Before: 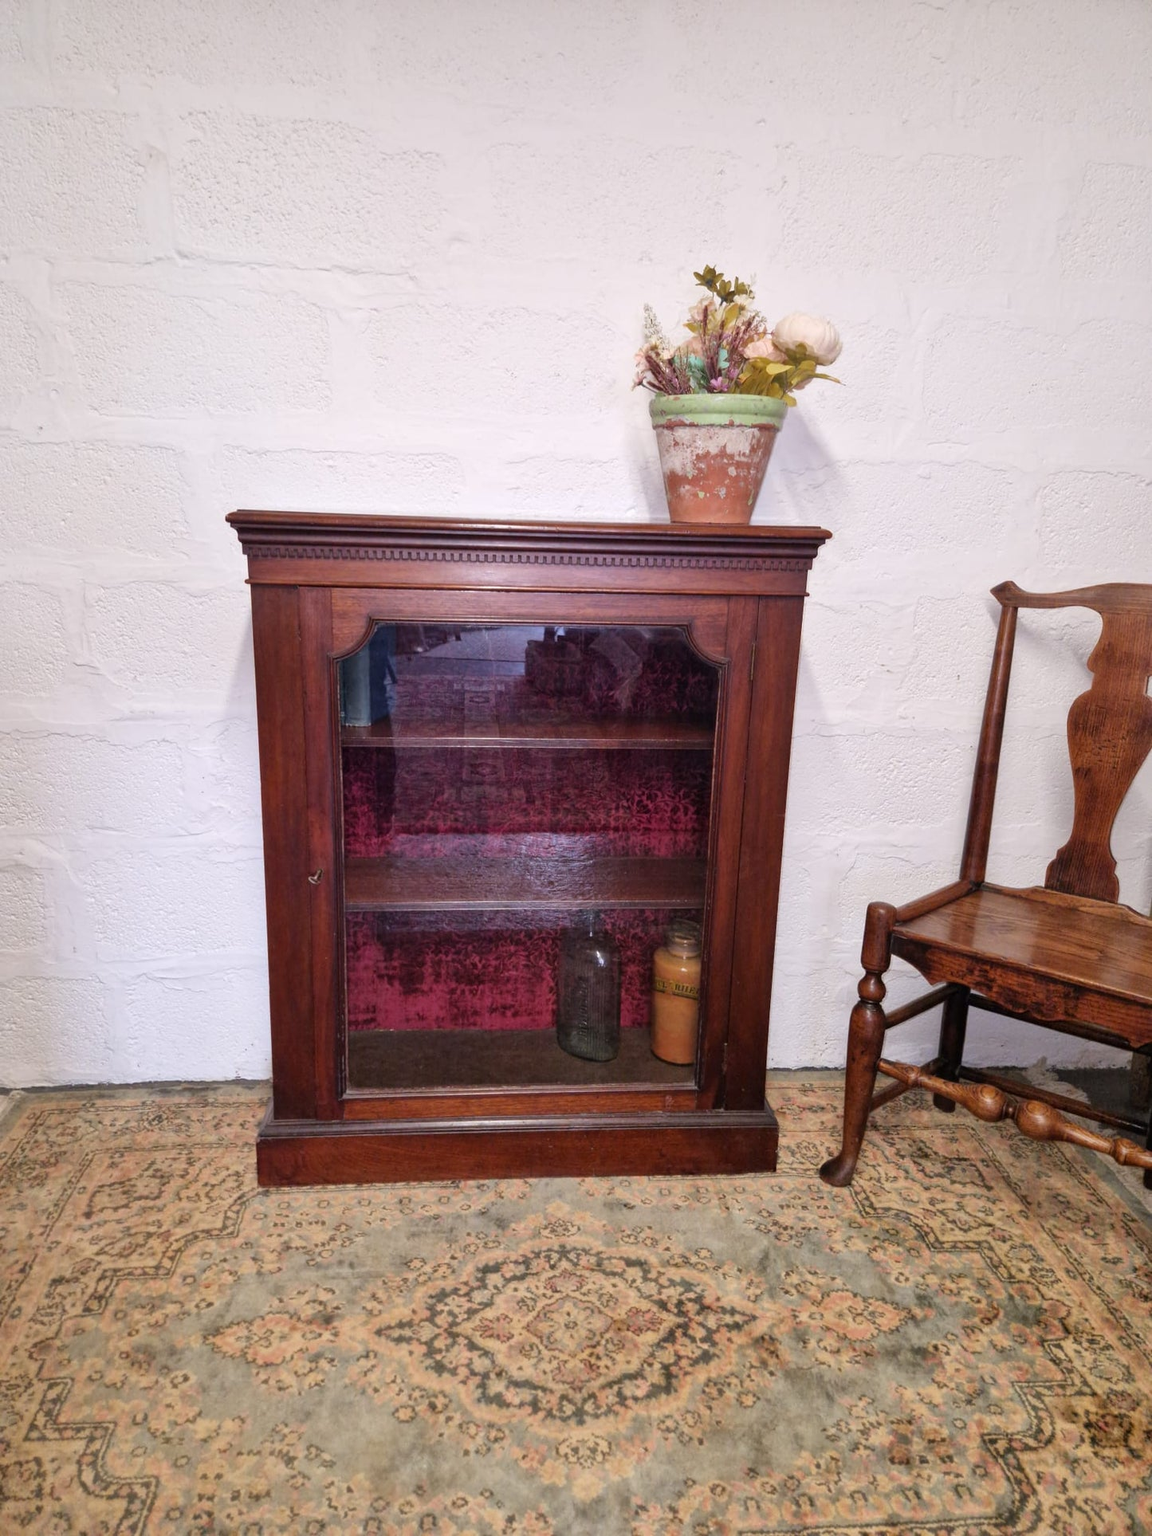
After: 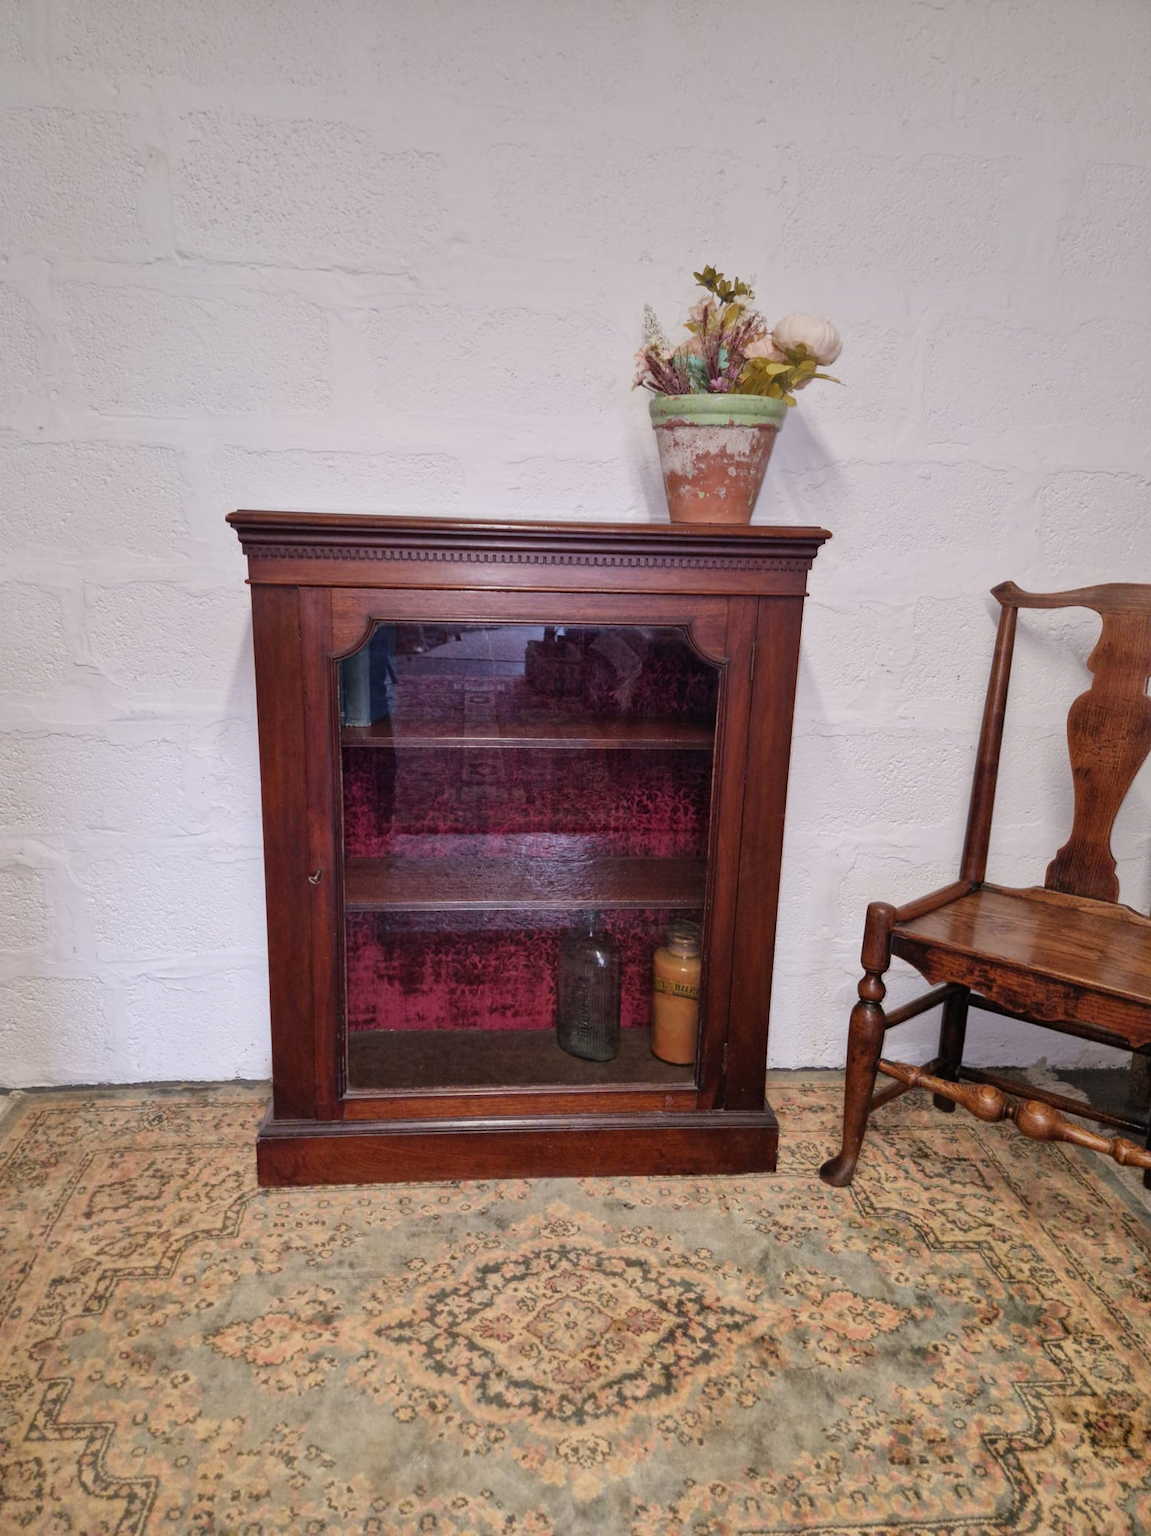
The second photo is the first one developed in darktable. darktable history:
exposure: black level correction 0, compensate exposure bias true, compensate highlight preservation false
graduated density: on, module defaults
